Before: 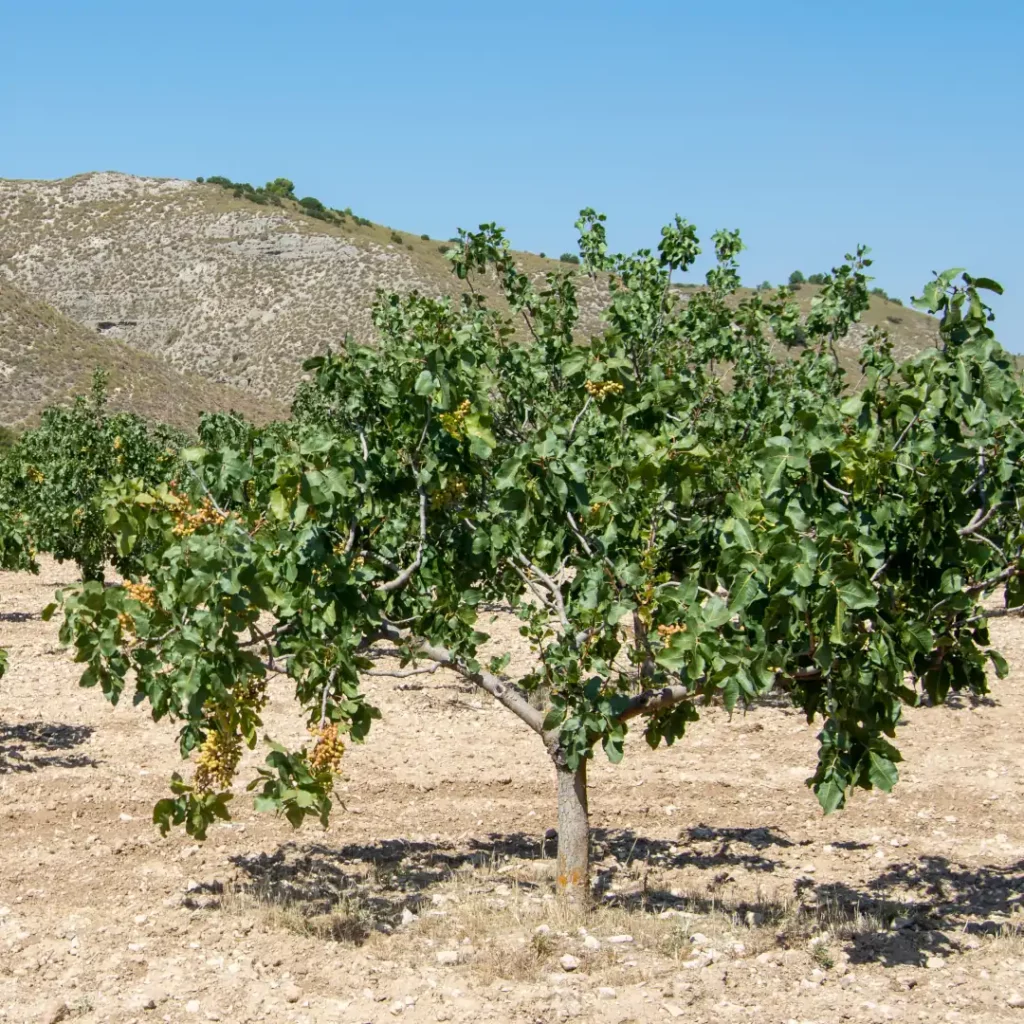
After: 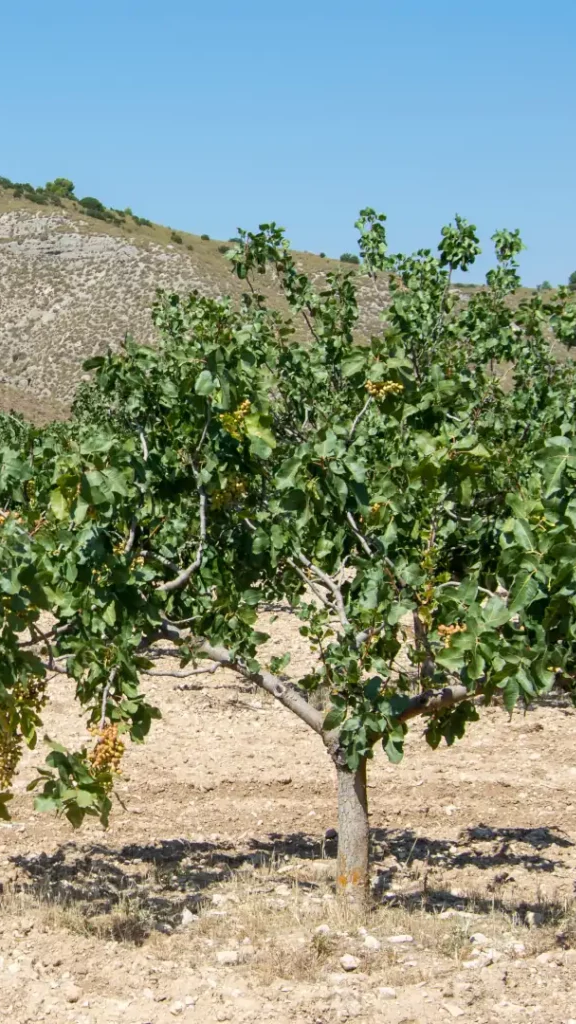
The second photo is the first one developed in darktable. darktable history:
crop: left 21.496%, right 22.254%
bloom: size 13.65%, threshold 98.39%, strength 4.82%
